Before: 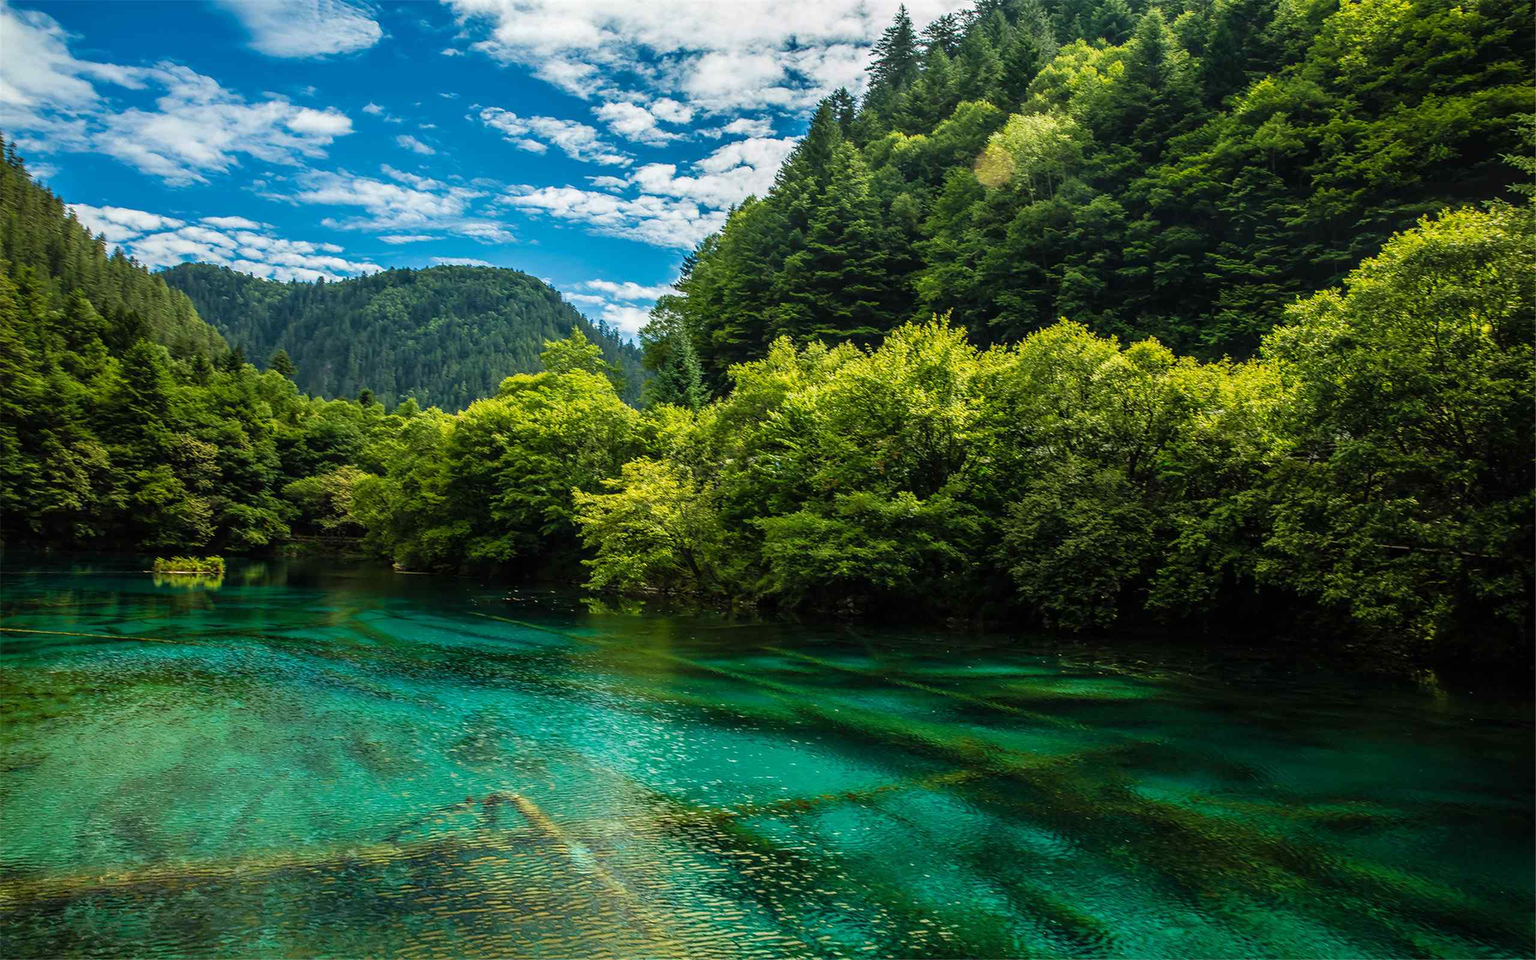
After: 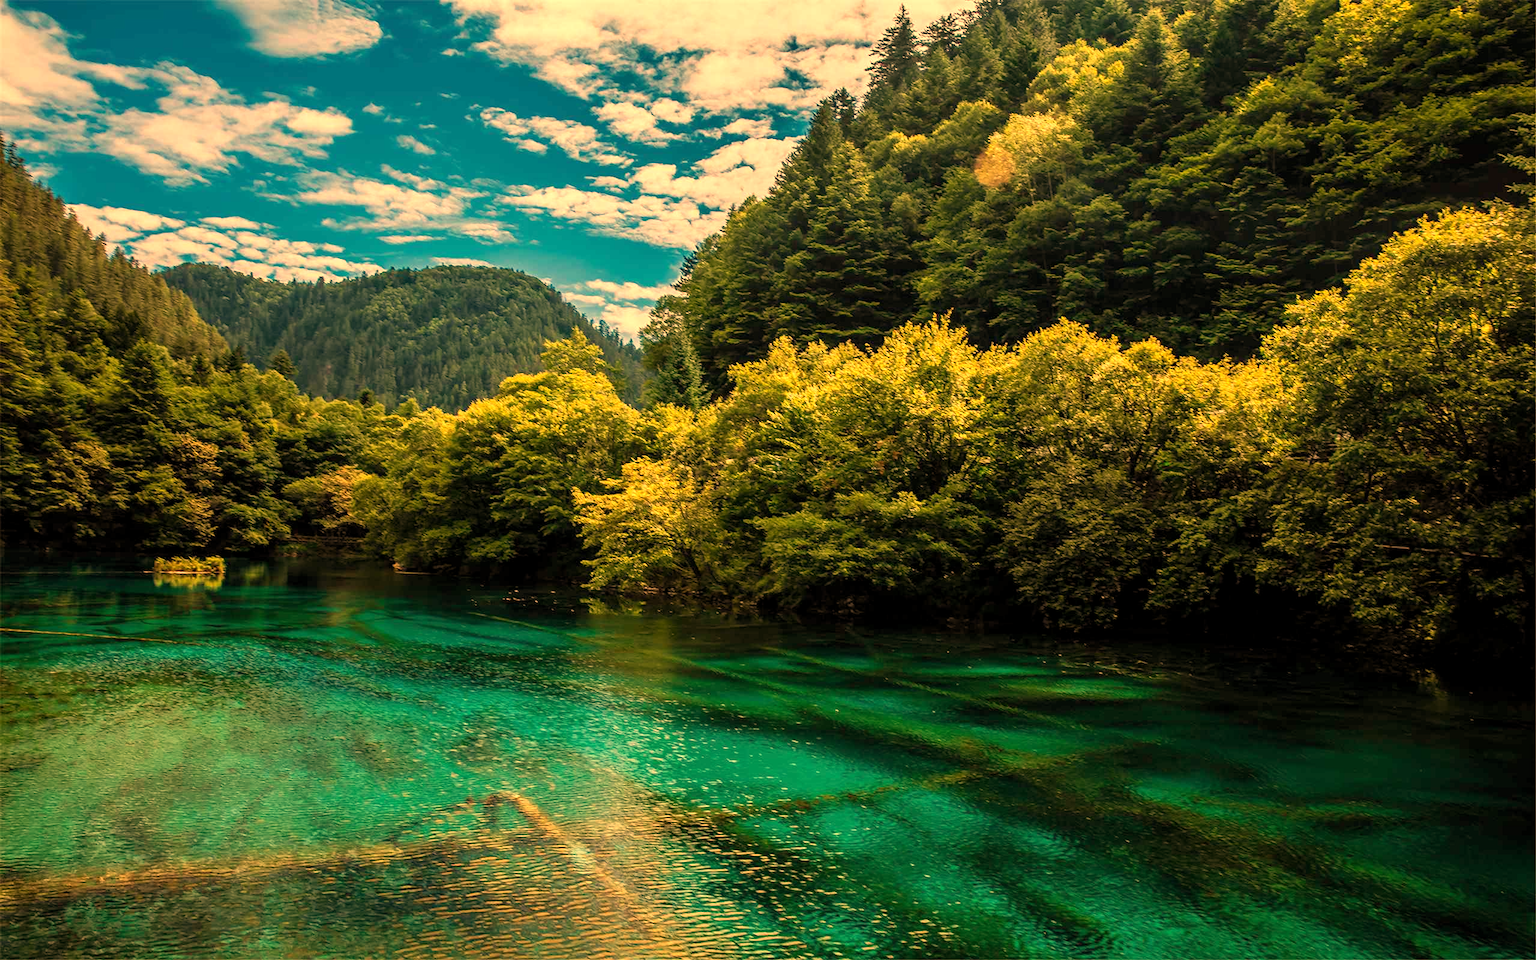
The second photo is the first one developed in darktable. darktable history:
levels: levels [0.016, 0.5, 0.996]
white balance: red 1.467, blue 0.684
